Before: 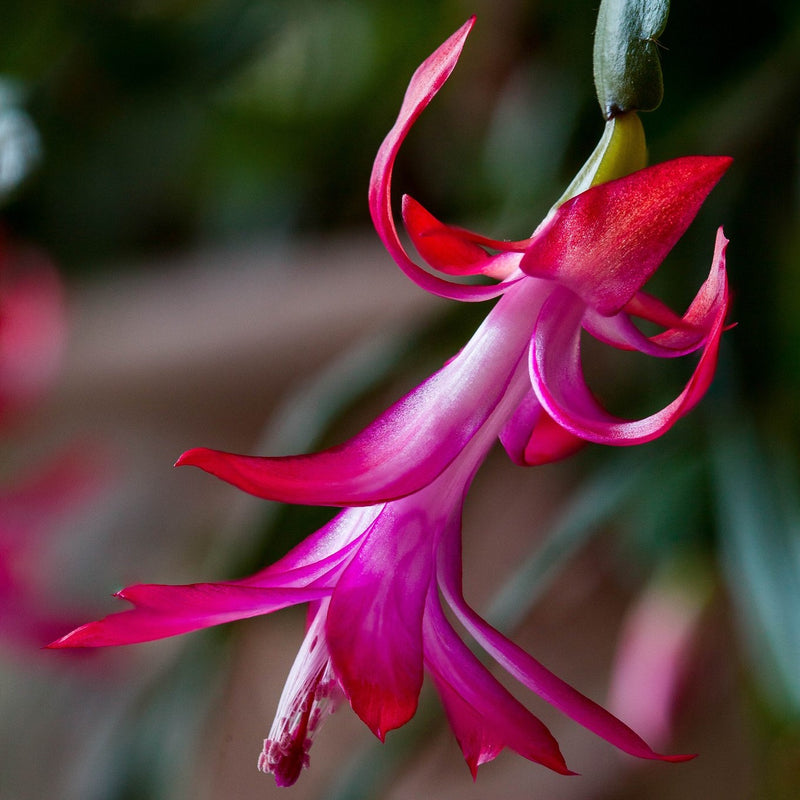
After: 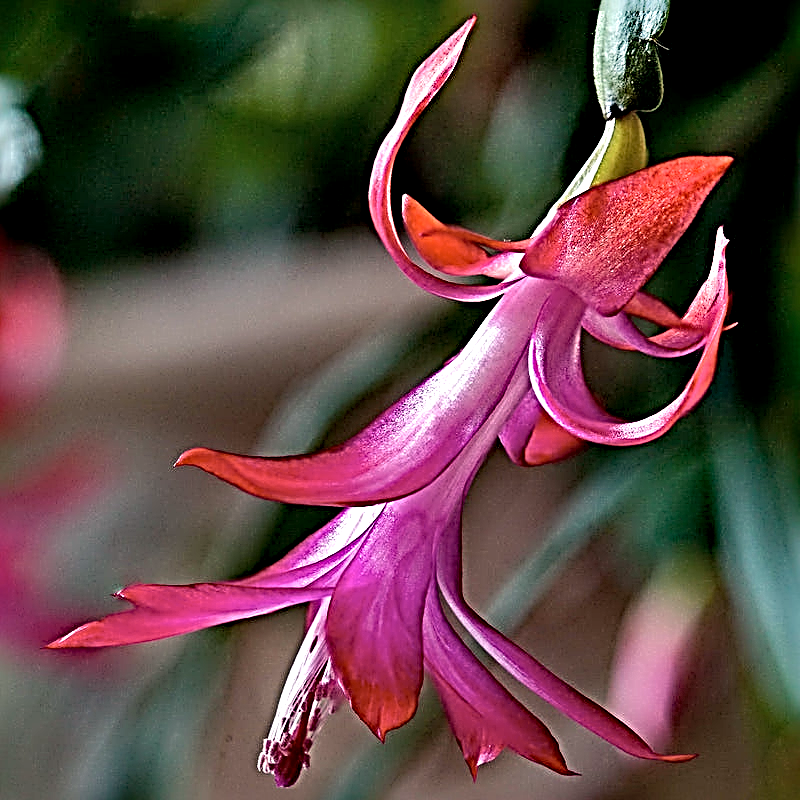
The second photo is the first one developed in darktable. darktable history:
exposure: black level correction 0.005, exposure 0.414 EV, compensate highlight preservation false
sharpen: radius 4.031, amount 1.999
shadows and highlights: soften with gaussian
haze removal: compatibility mode true, adaptive false
color correction: highlights a* 2.81, highlights b* 5, shadows a* -2.29, shadows b* -4.96, saturation 0.787
